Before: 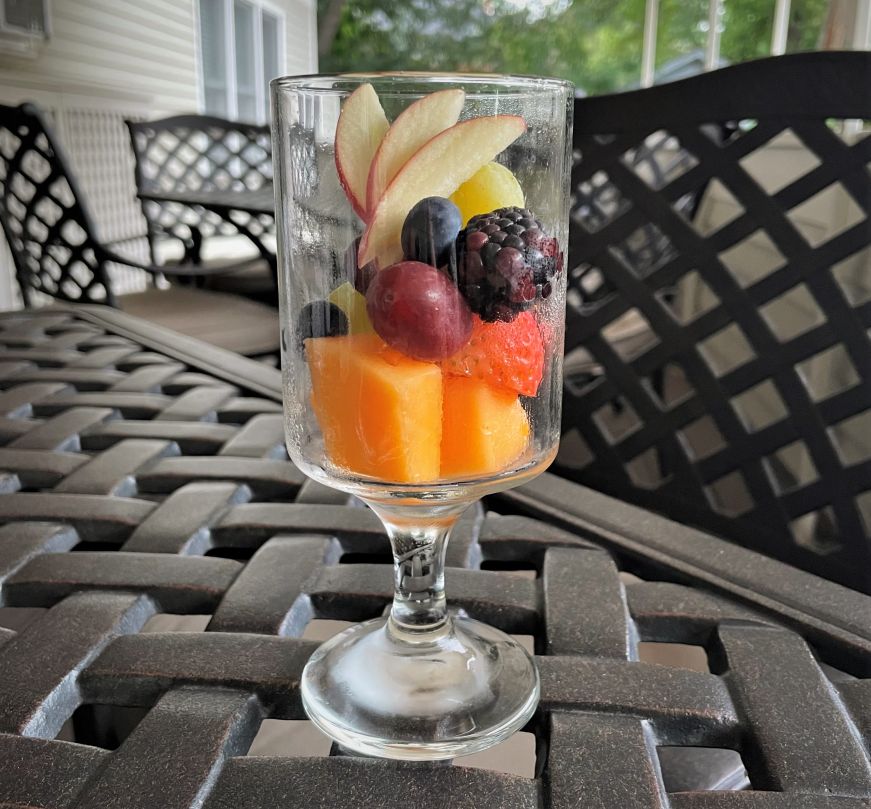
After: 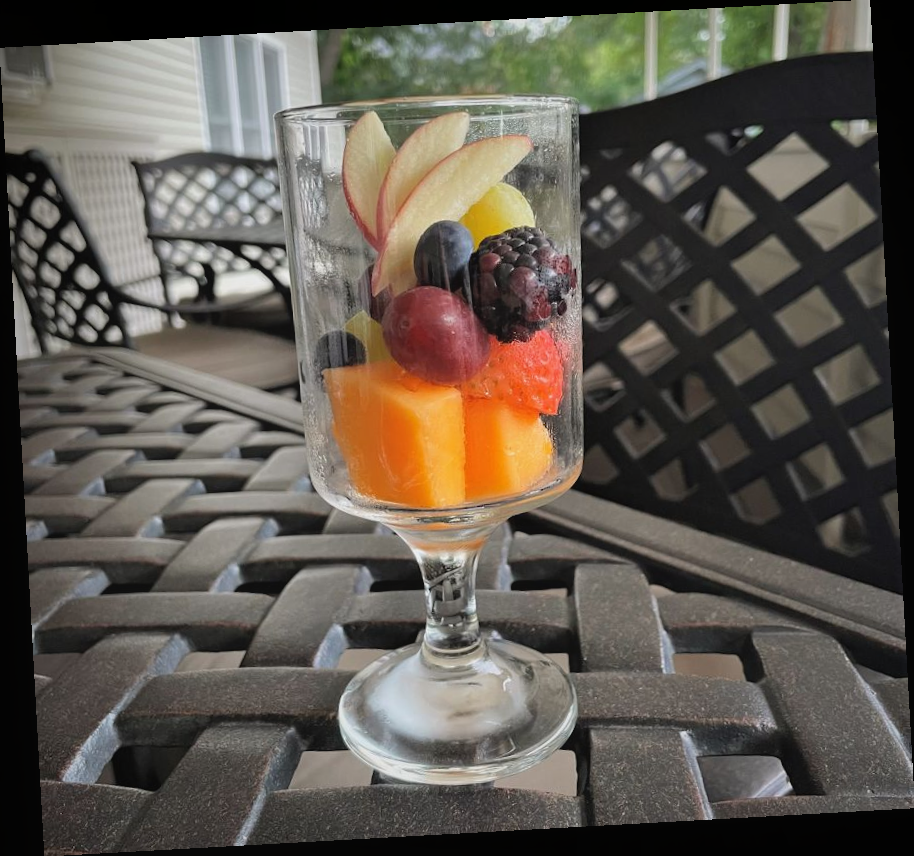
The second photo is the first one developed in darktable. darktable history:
rotate and perspective: rotation -3.18°, automatic cropping off
contrast equalizer: octaves 7, y [[0.6 ×6], [0.55 ×6], [0 ×6], [0 ×6], [0 ×6]], mix -0.3
